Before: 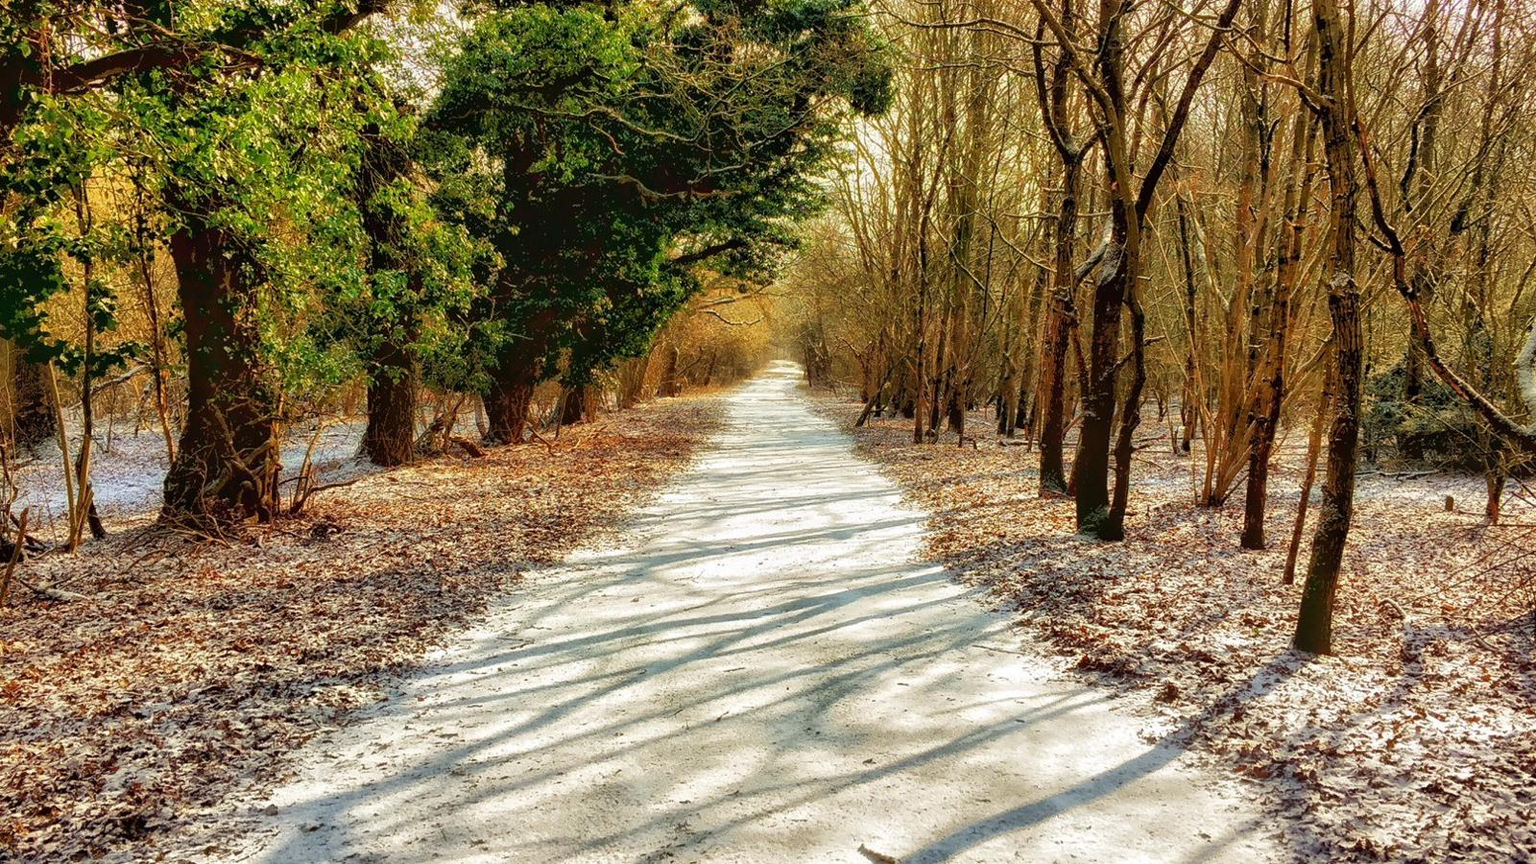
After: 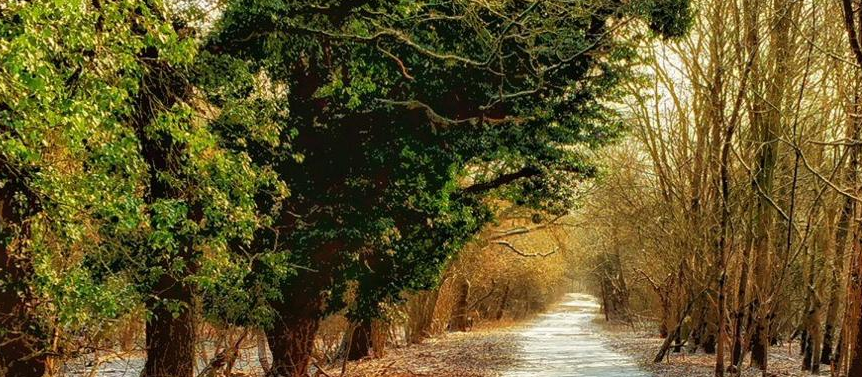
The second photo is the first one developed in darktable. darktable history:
crop: left 14.83%, top 9.219%, right 31.234%, bottom 48.875%
